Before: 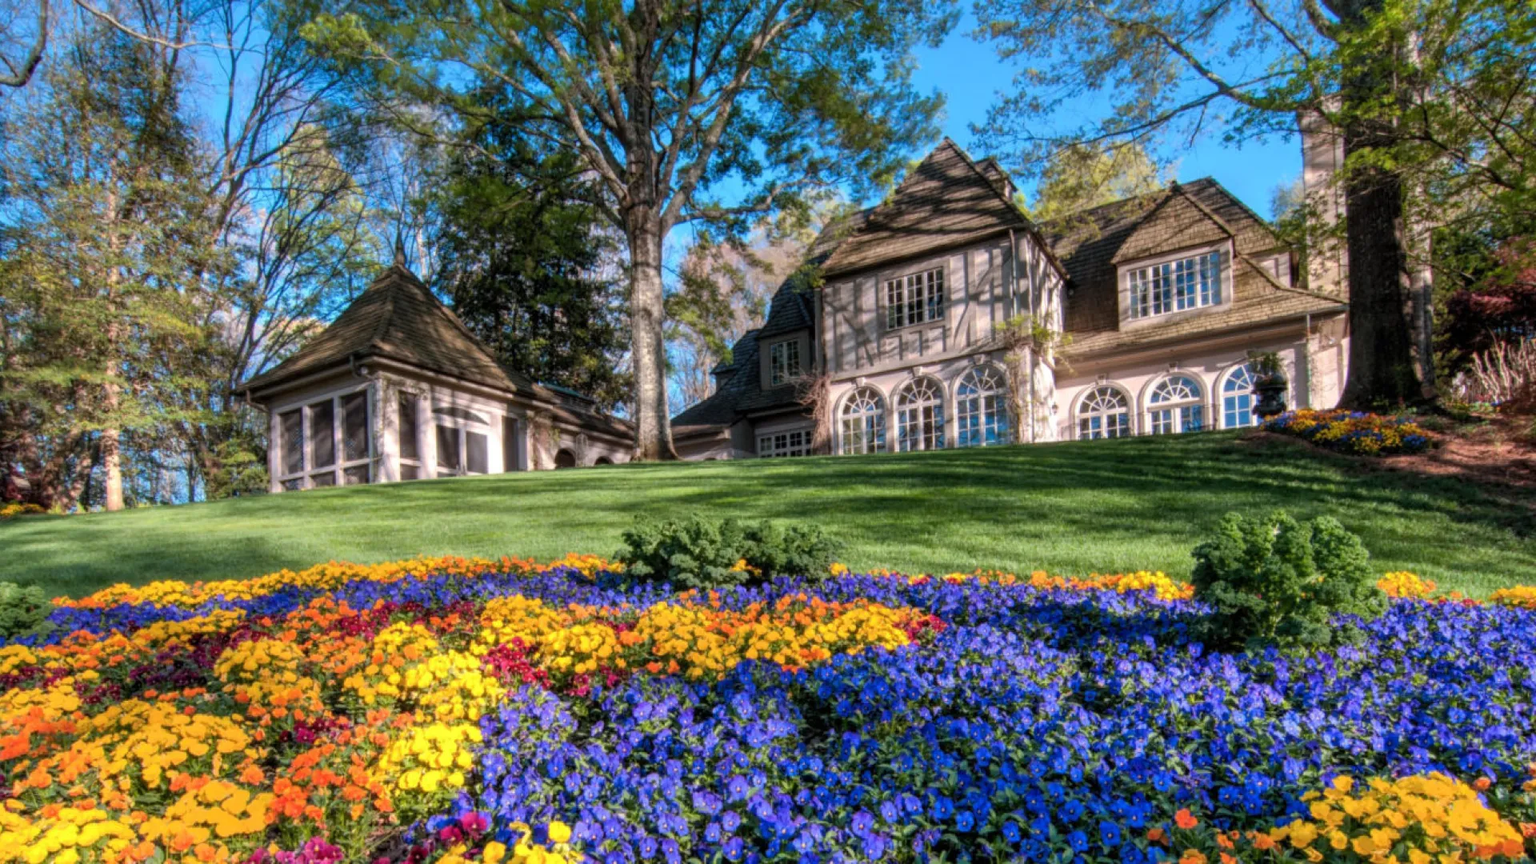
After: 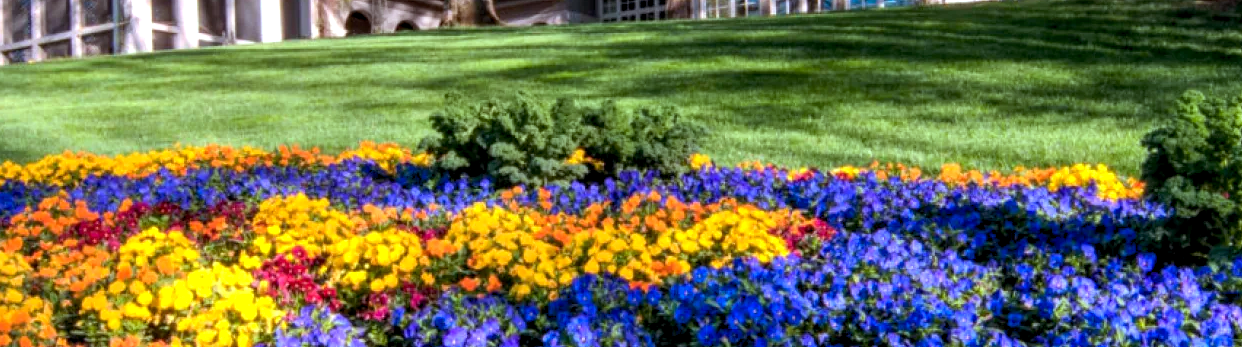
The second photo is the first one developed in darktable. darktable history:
color balance rgb: power › chroma 1.068%, power › hue 26.15°, highlights gain › luminance 7.617%, highlights gain › chroma 0.947%, highlights gain › hue 48.05°, global offset › luminance -0.5%, perceptual saturation grading › global saturation 0.468%, perceptual brilliance grading › highlights 9.687%, perceptual brilliance grading › mid-tones 4.736%, global vibrance 20%
crop: left 18.148%, top 50.944%, right 17.161%, bottom 16.844%
color calibration: illuminant F (fluorescent), F source F9 (Cool White Deluxe 4150 K) – high CRI, x 0.374, y 0.373, temperature 4157.46 K
